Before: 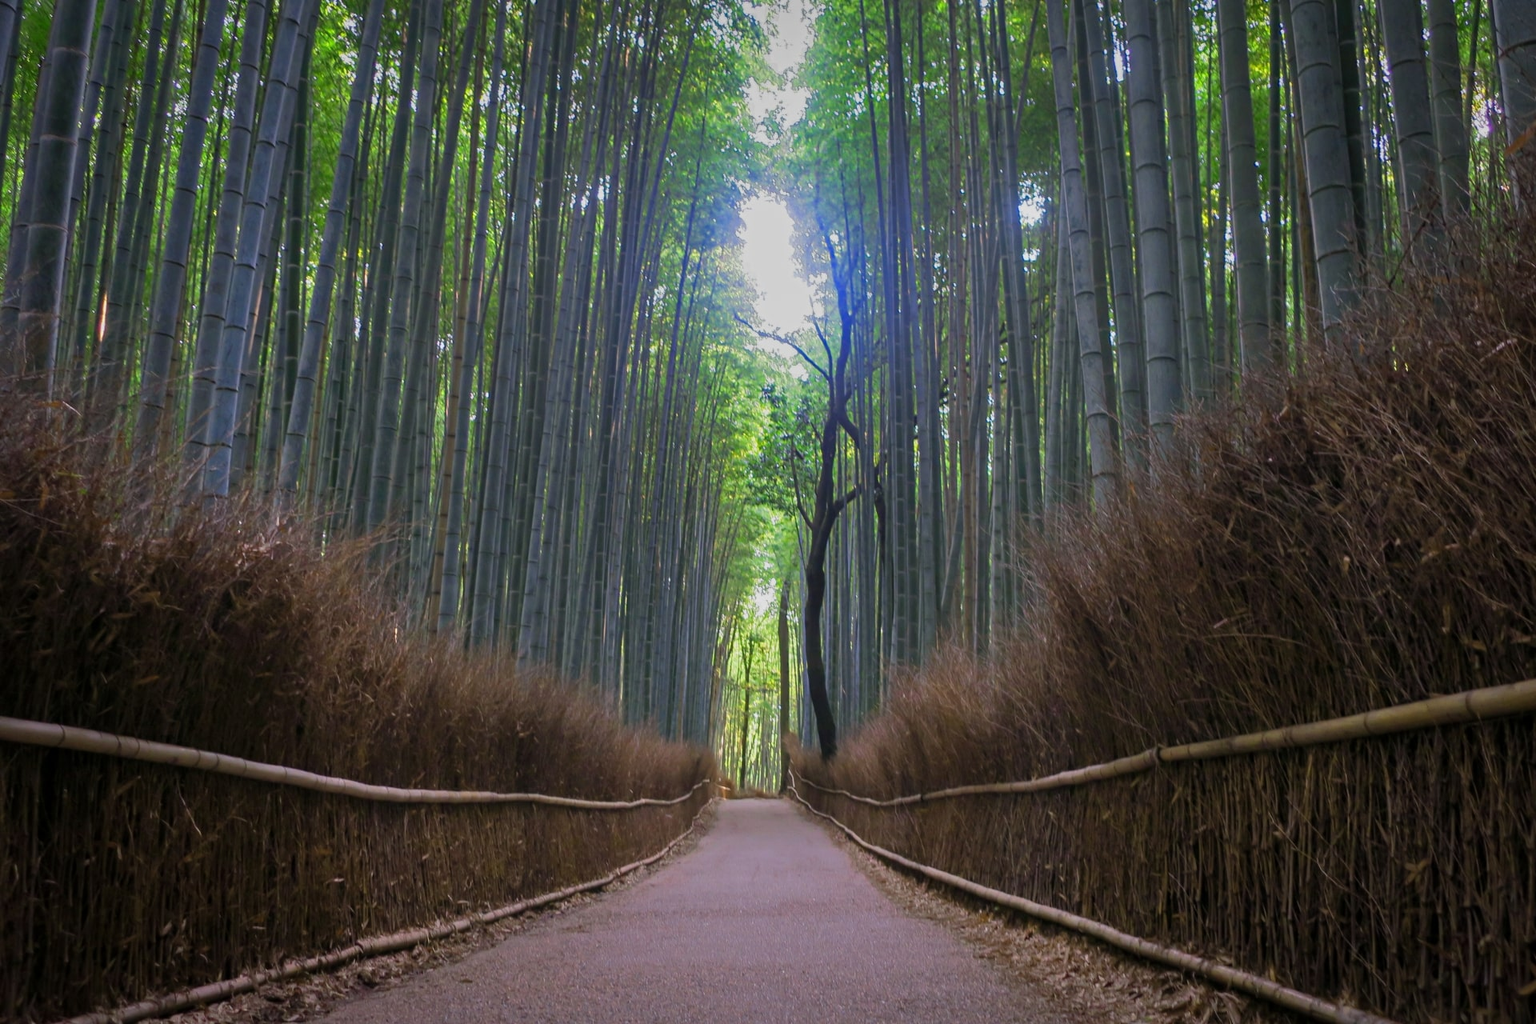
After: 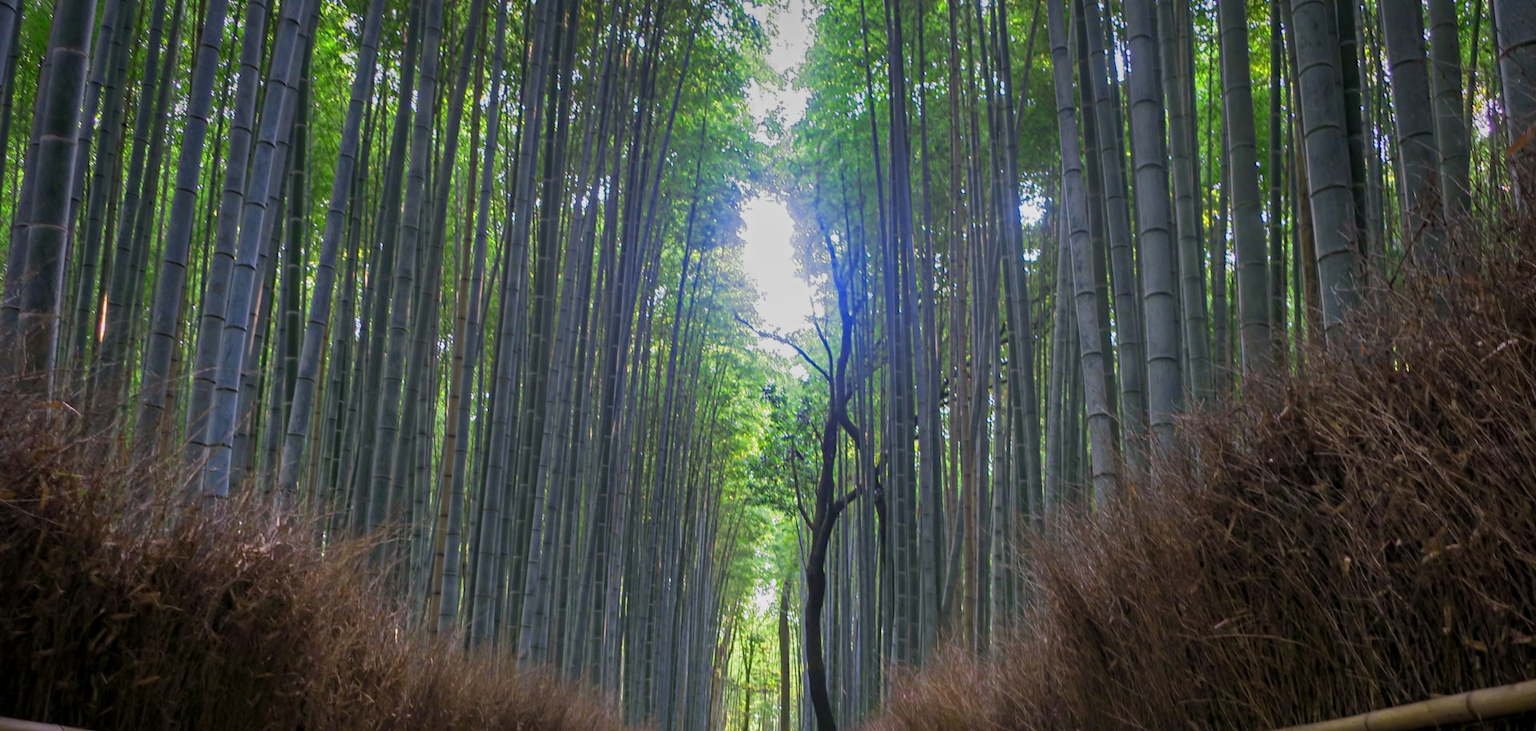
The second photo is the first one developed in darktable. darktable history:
local contrast: highlights 100%, shadows 100%, detail 120%, midtone range 0.2
crop: bottom 28.576%
